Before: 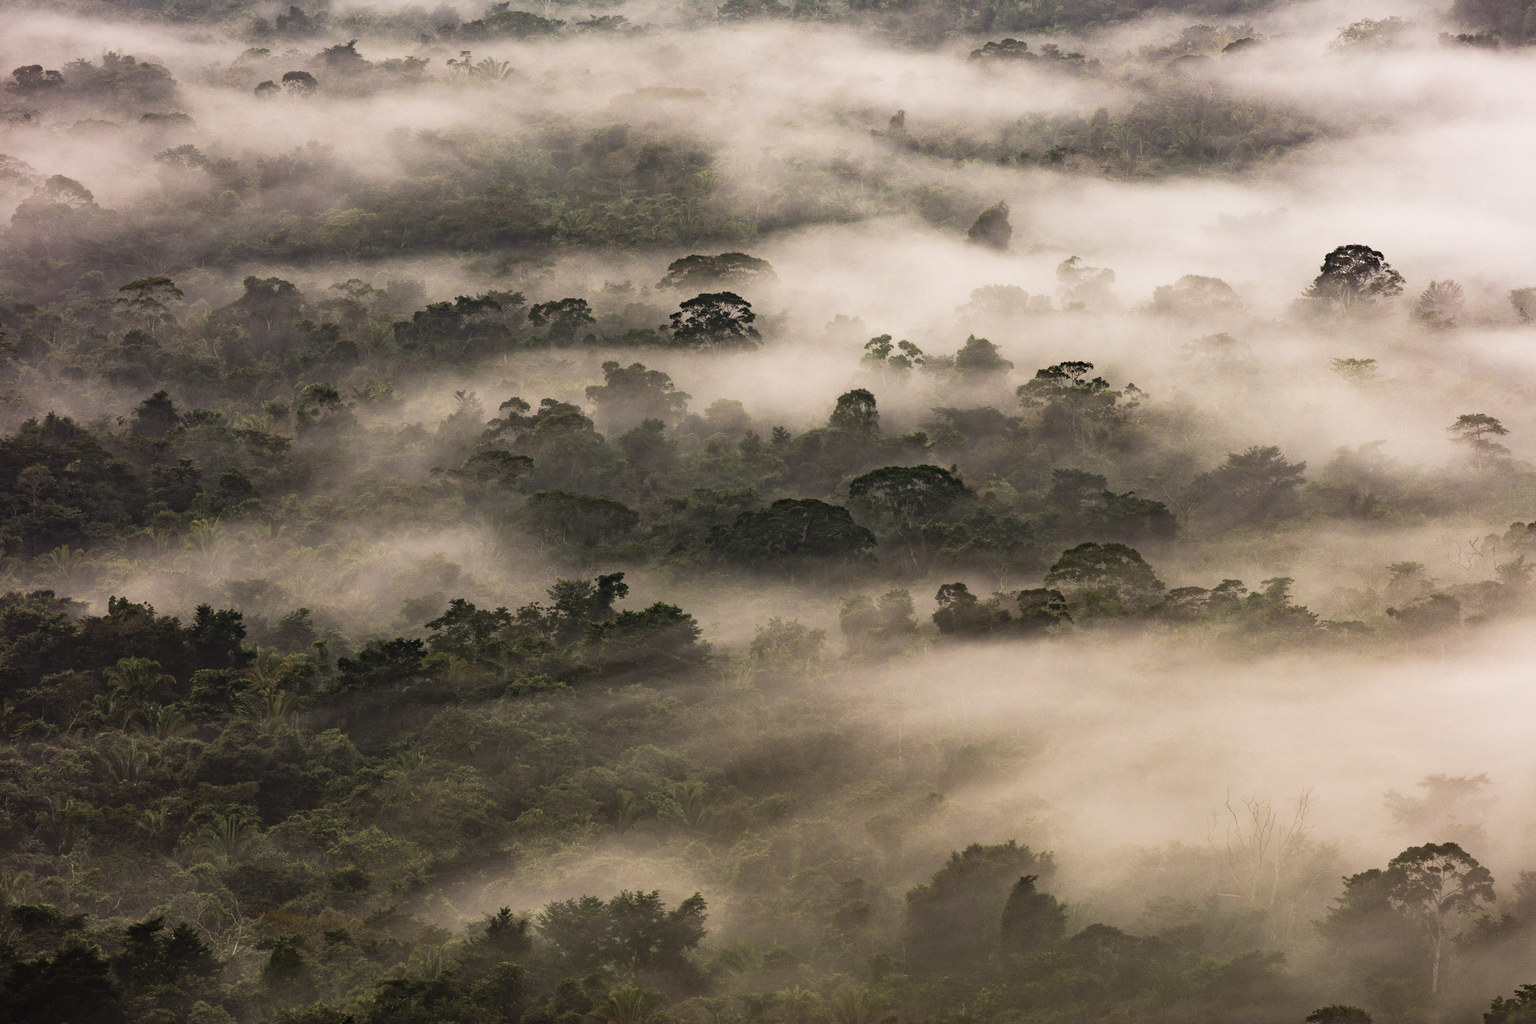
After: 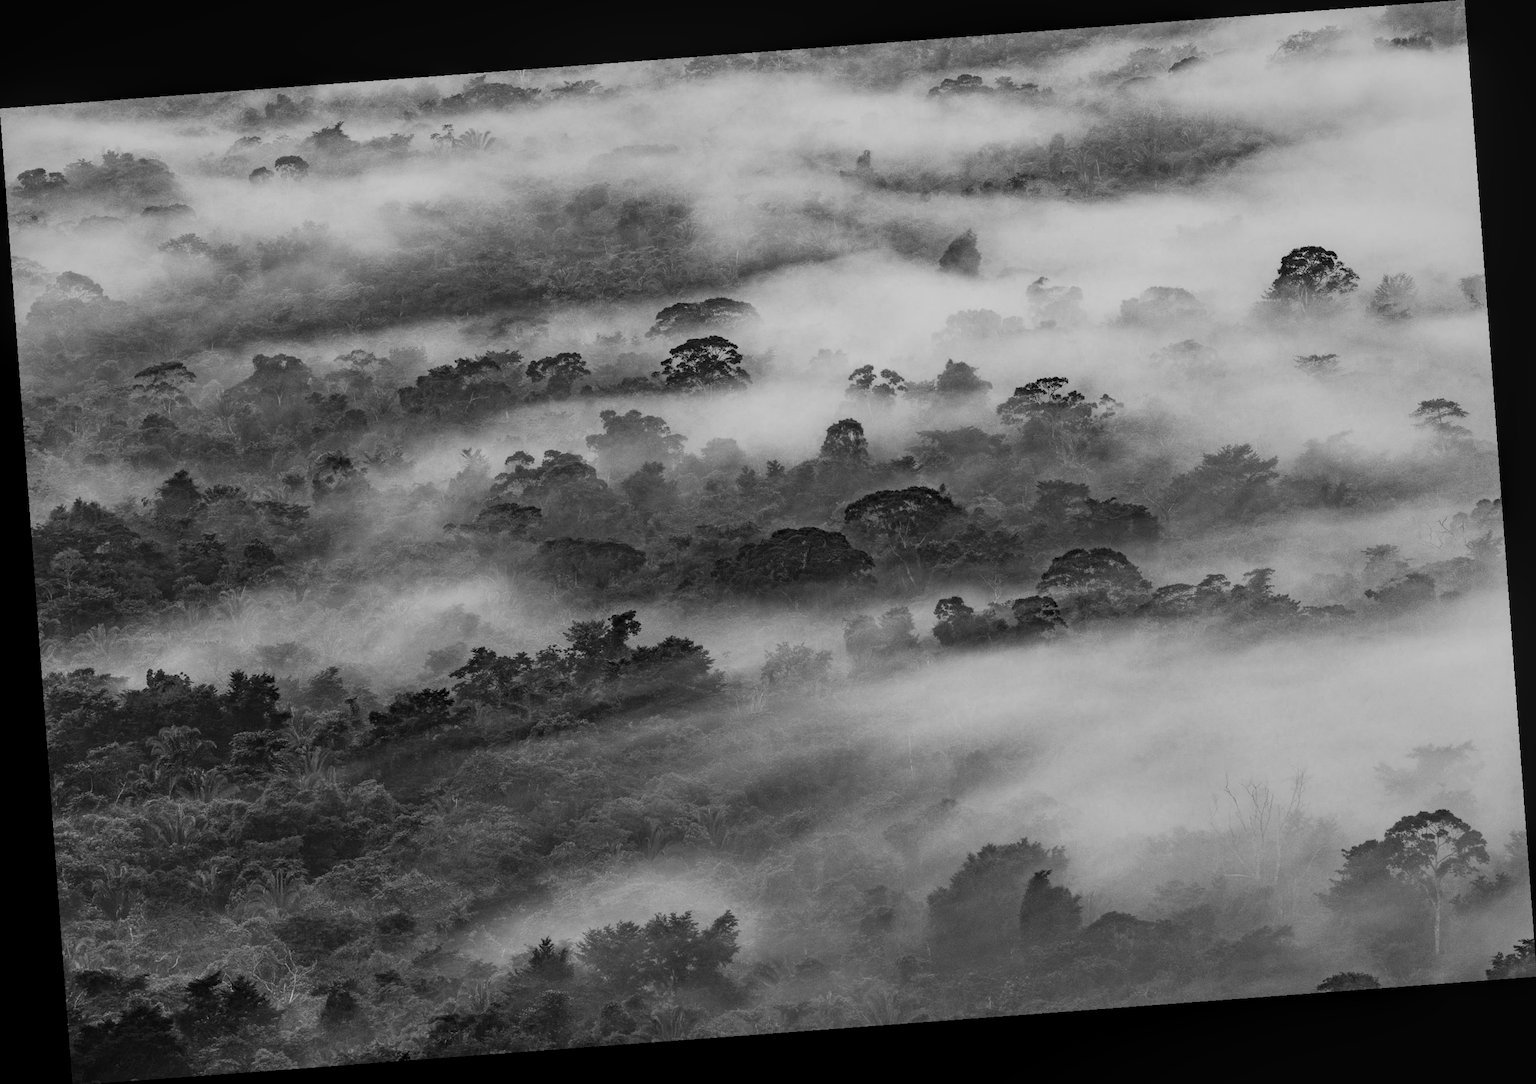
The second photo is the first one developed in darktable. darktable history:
local contrast: on, module defaults
contrast brightness saturation: contrast 0.2, brightness 0.15, saturation 0.14
filmic rgb: black relative exposure -16 EV, threshold -0.33 EV, transition 3.19 EV, structure ↔ texture 100%, target black luminance 0%, hardness 7.57, latitude 72.96%, contrast 0.908, highlights saturation mix 10%, shadows ↔ highlights balance -0.38%, add noise in highlights 0, preserve chrominance no, color science v4 (2020), iterations of high-quality reconstruction 10, enable highlight reconstruction true
rotate and perspective: rotation -4.25°, automatic cropping off
shadows and highlights: shadows 32, highlights -32, soften with gaussian
color correction: highlights a* -1.43, highlights b* 10.12, shadows a* 0.395, shadows b* 19.35
color zones: curves: ch0 [(0, 0.48) (0.209, 0.398) (0.305, 0.332) (0.429, 0.493) (0.571, 0.5) (0.714, 0.5) (0.857, 0.5) (1, 0.48)]; ch1 [(0, 0.736) (0.143, 0.625) (0.225, 0.371) (0.429, 0.256) (0.571, 0.241) (0.714, 0.213) (0.857, 0.48) (1, 0.736)]; ch2 [(0, 0.448) (0.143, 0.498) (0.286, 0.5) (0.429, 0.5) (0.571, 0.5) (0.714, 0.5) (0.857, 0.5) (1, 0.448)]
monochrome: on, module defaults
